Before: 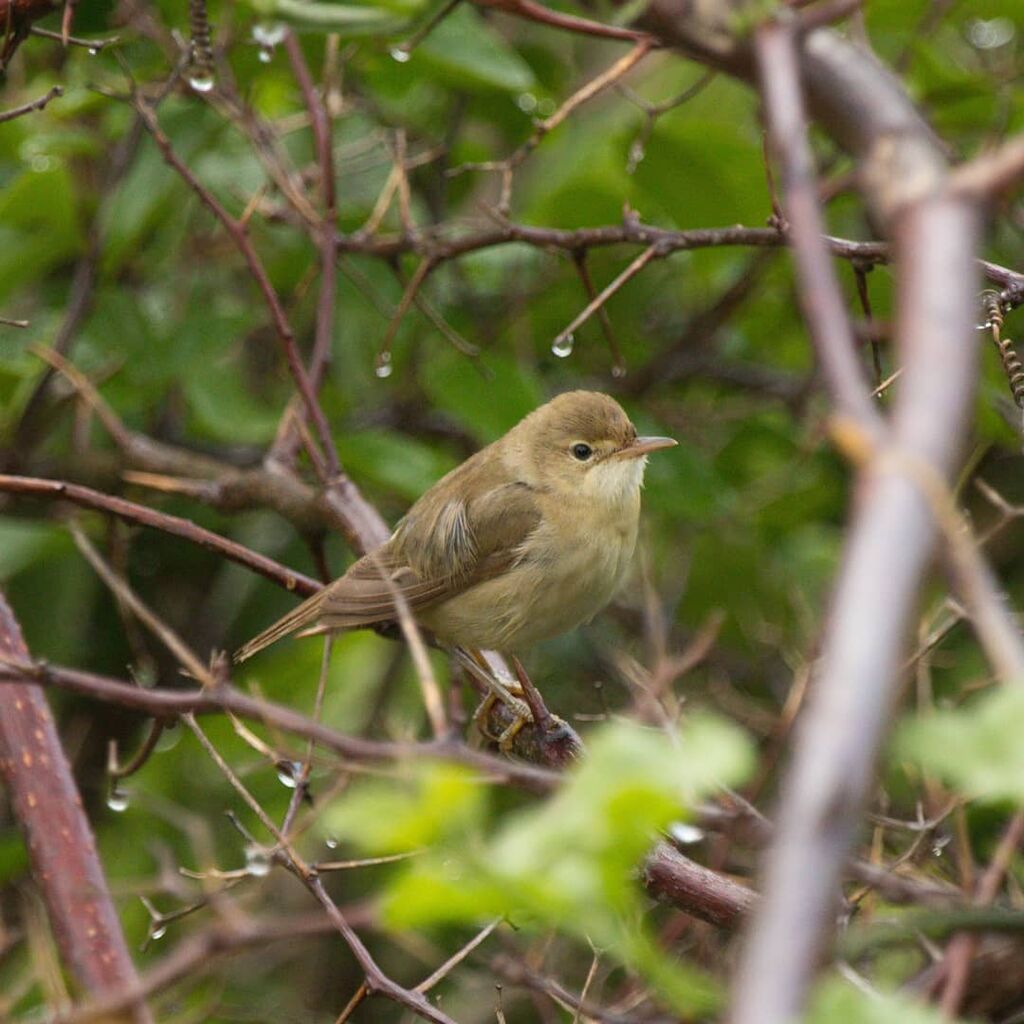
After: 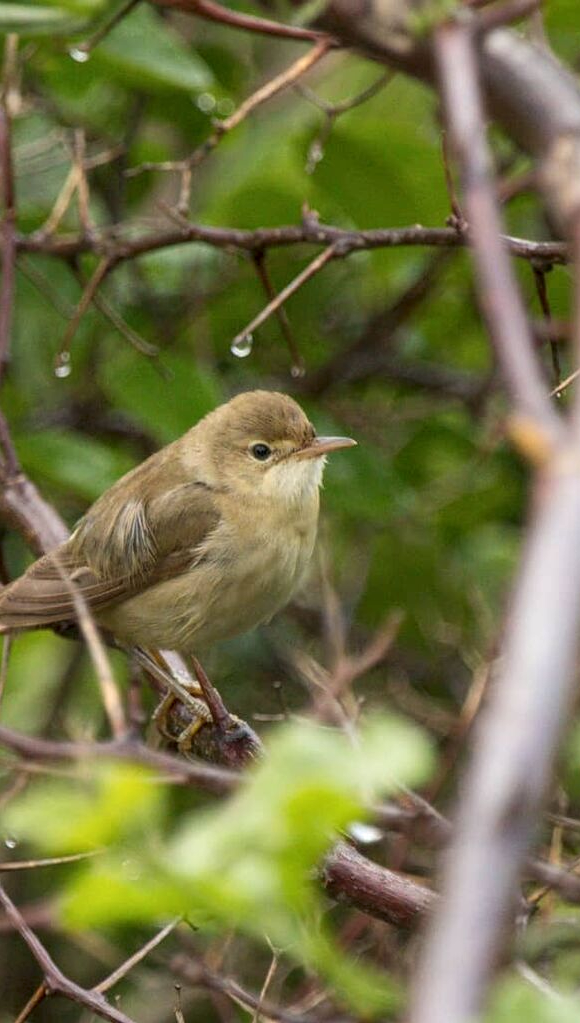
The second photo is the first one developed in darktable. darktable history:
crop: left 31.423%, top 0.007%, right 11.87%
shadows and highlights: shadows 25.25, highlights -26.13
local contrast: detail 130%
